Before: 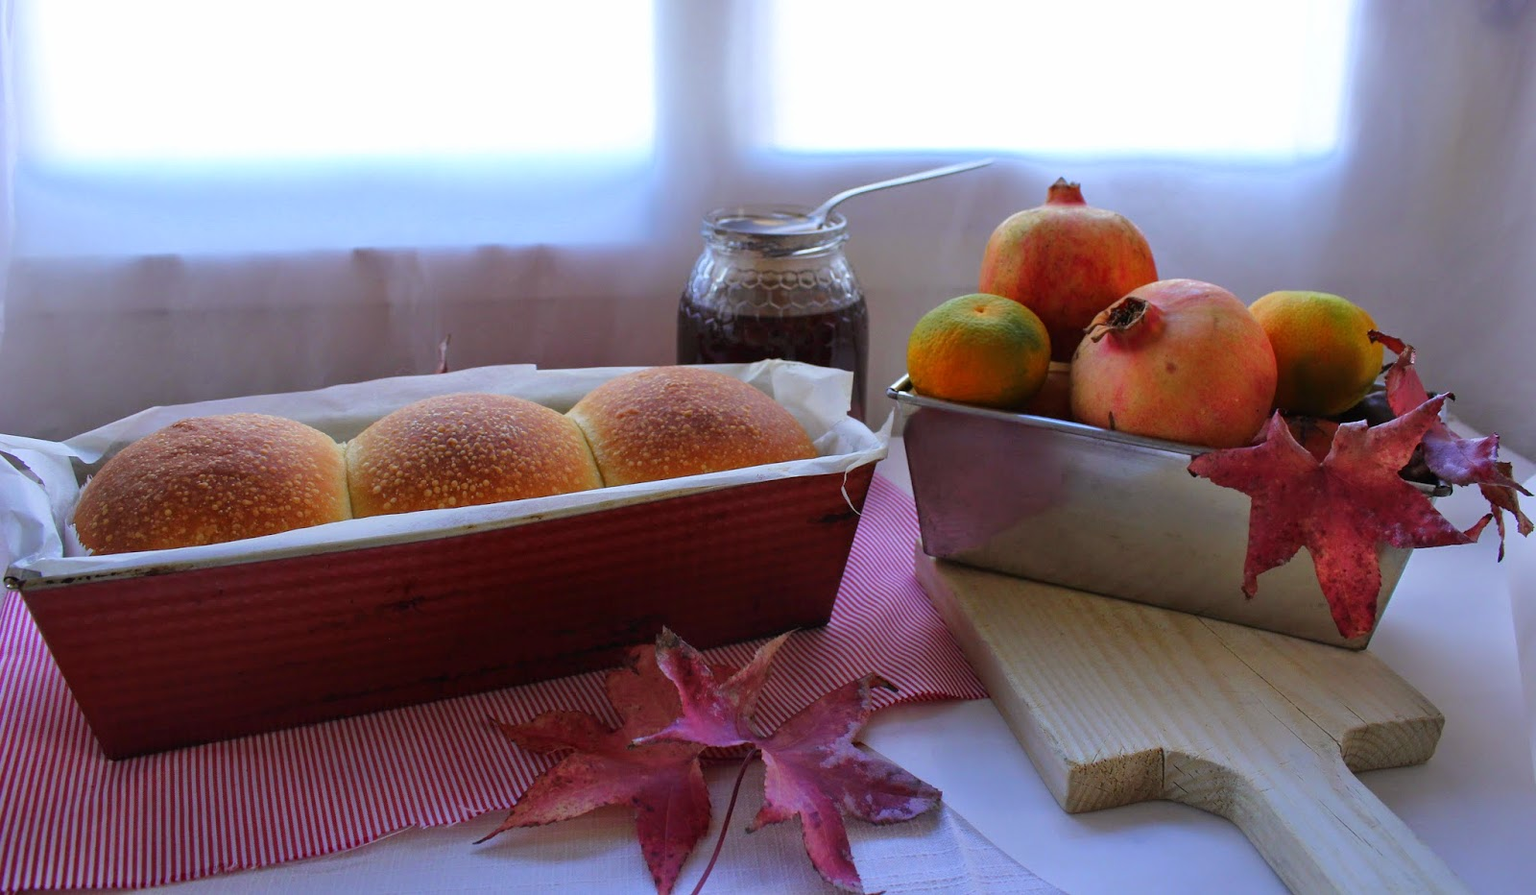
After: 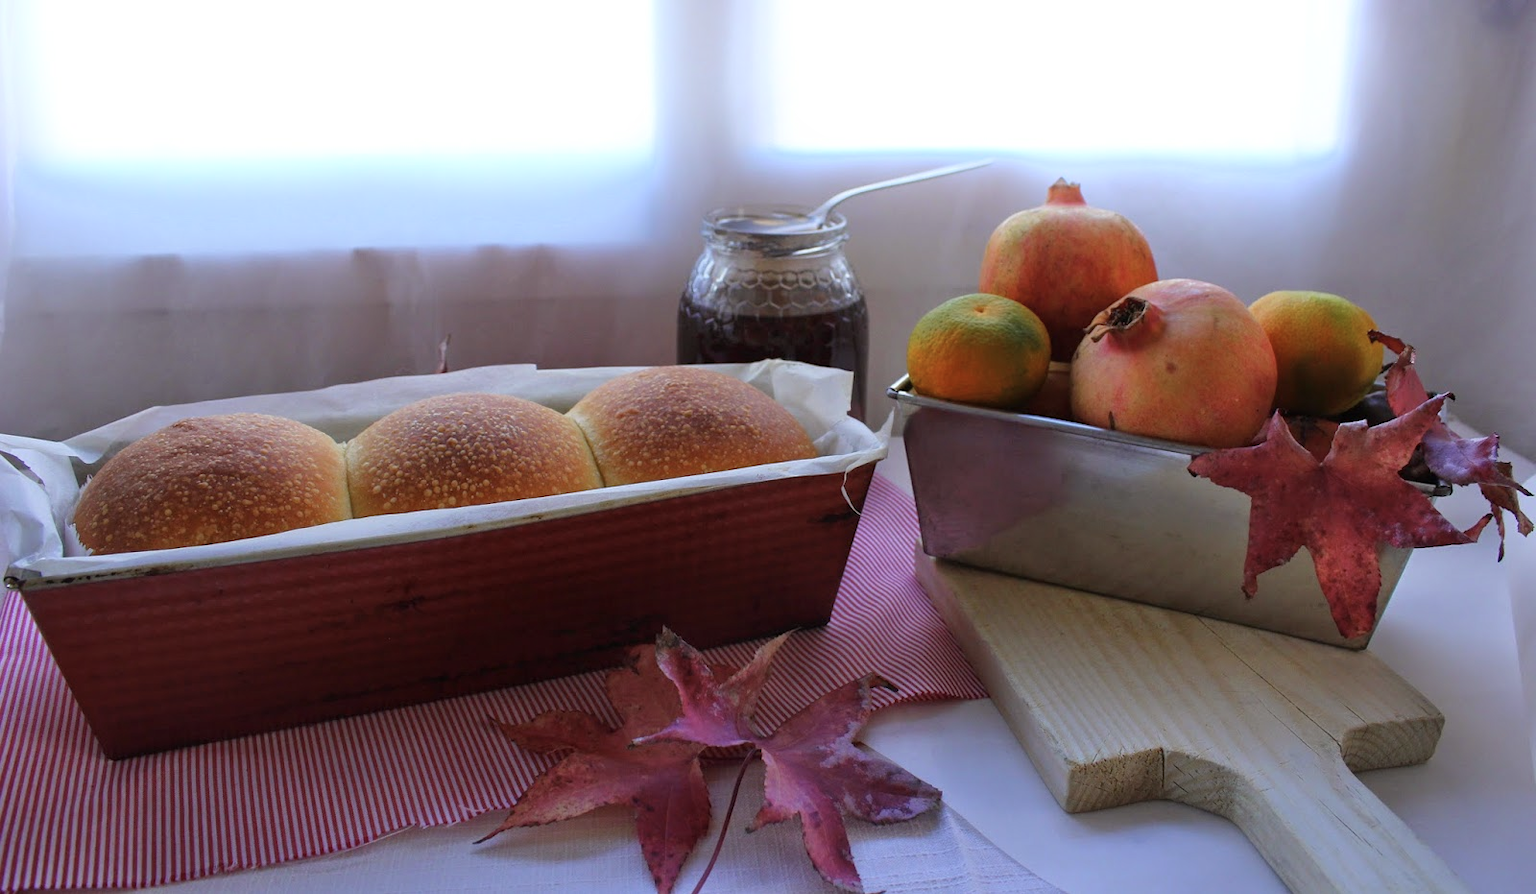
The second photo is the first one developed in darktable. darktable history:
contrast brightness saturation: saturation -0.17
bloom: size 15%, threshold 97%, strength 7%
